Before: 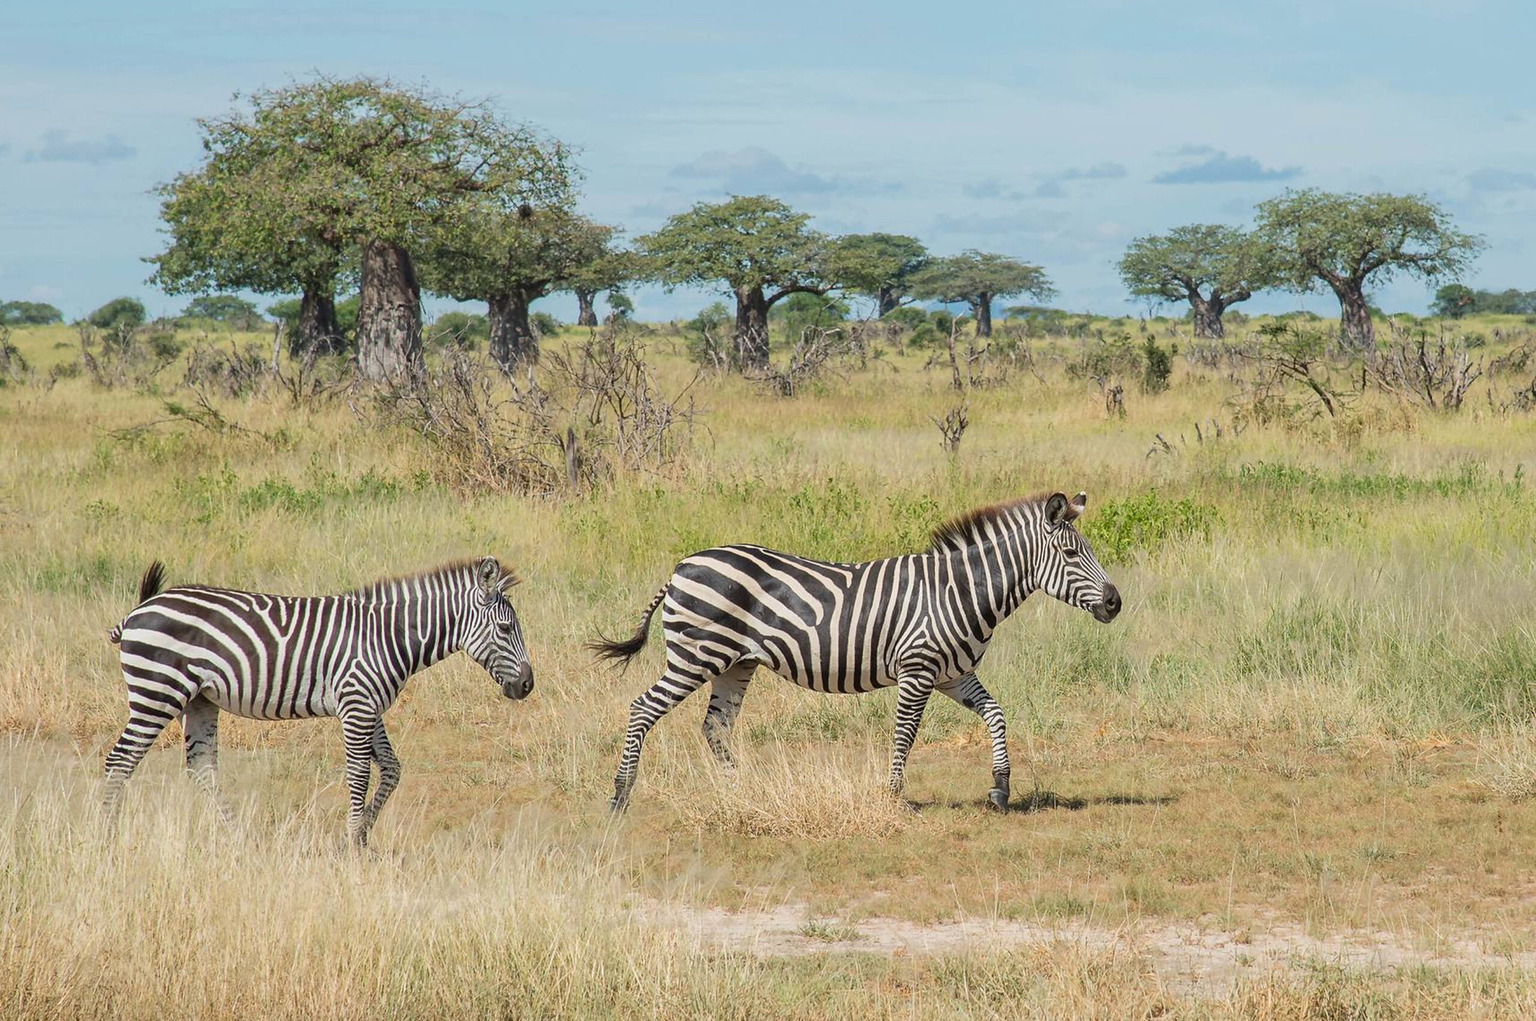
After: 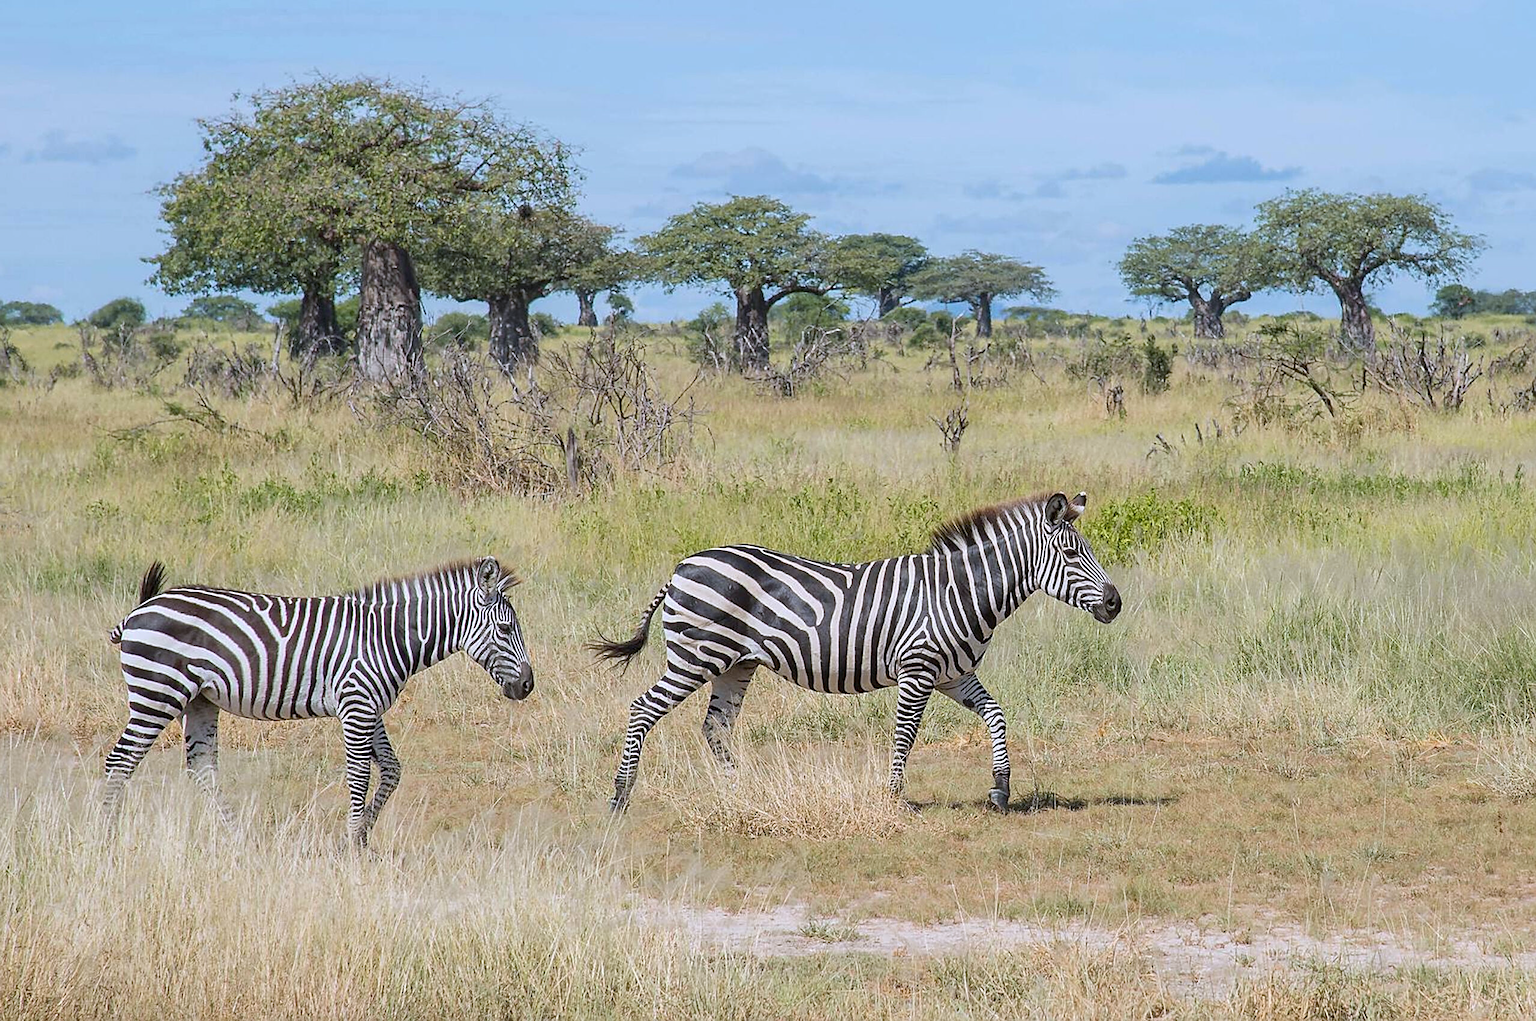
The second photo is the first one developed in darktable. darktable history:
white balance: red 0.967, blue 1.119, emerald 0.756
color zones: curves: ch2 [(0, 0.5) (0.143, 0.5) (0.286, 0.489) (0.415, 0.421) (0.571, 0.5) (0.714, 0.5) (0.857, 0.5) (1, 0.5)]
sharpen: on, module defaults
